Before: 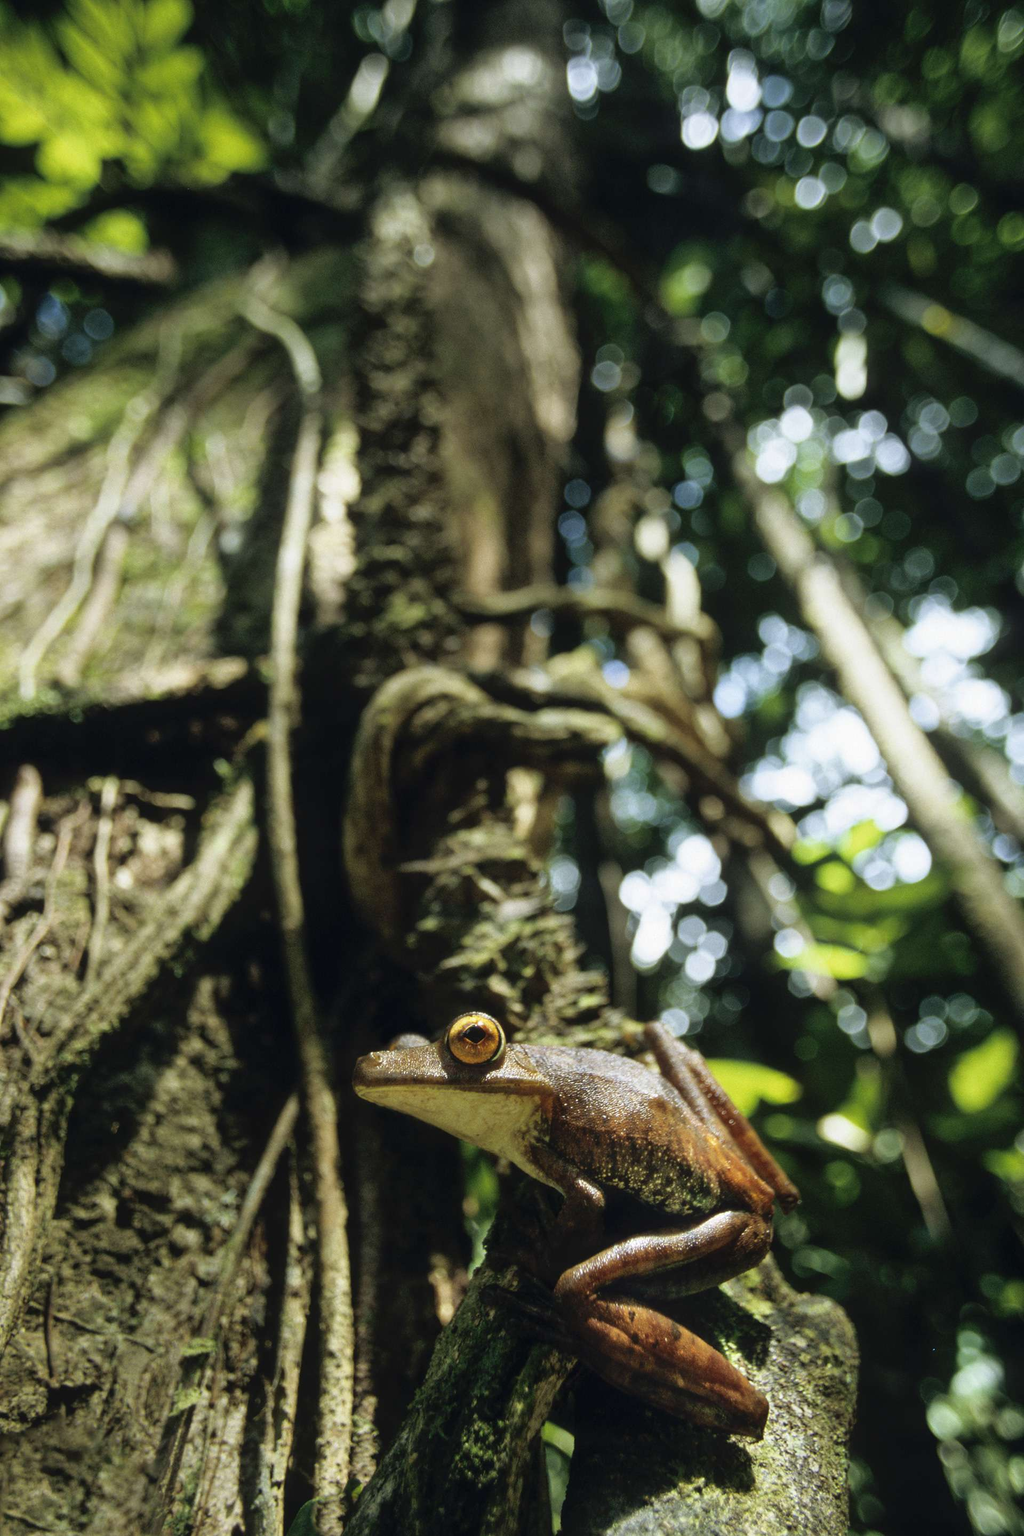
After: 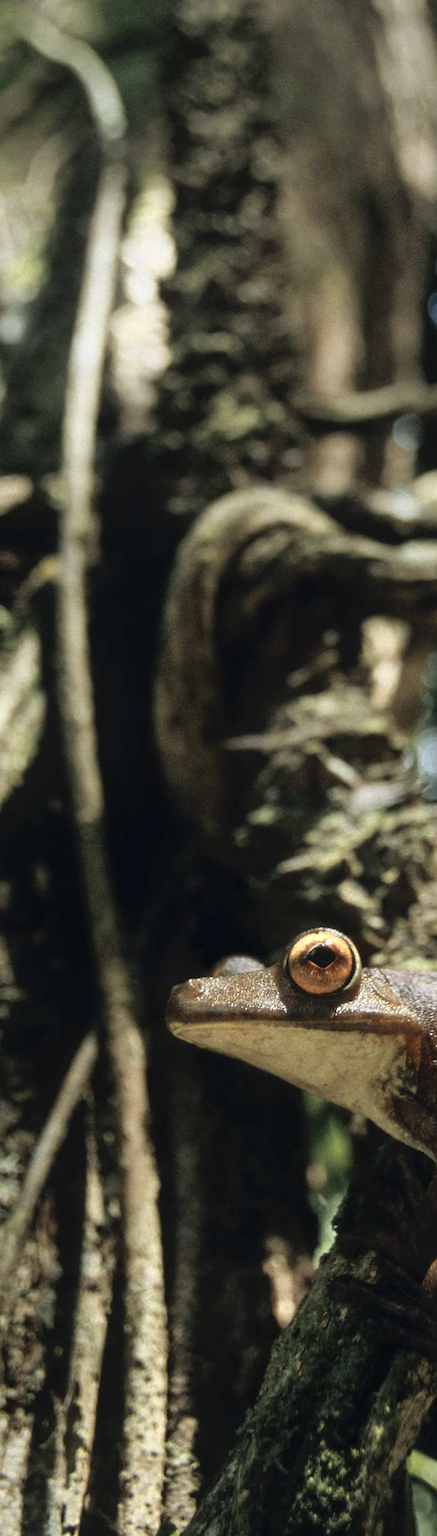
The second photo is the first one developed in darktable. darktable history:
tone equalizer: on, module defaults
color zones: curves: ch0 [(0, 0.473) (0.001, 0.473) (0.226, 0.548) (0.4, 0.589) (0.525, 0.54) (0.728, 0.403) (0.999, 0.473) (1, 0.473)]; ch1 [(0, 0.619) (0.001, 0.619) (0.234, 0.388) (0.4, 0.372) (0.528, 0.422) (0.732, 0.53) (0.999, 0.619) (1, 0.619)]; ch2 [(0, 0.547) (0.001, 0.547) (0.226, 0.45) (0.4, 0.525) (0.525, 0.585) (0.8, 0.511) (0.999, 0.547) (1, 0.547)]
crop and rotate: left 21.77%, top 18.528%, right 44.676%, bottom 2.997%
